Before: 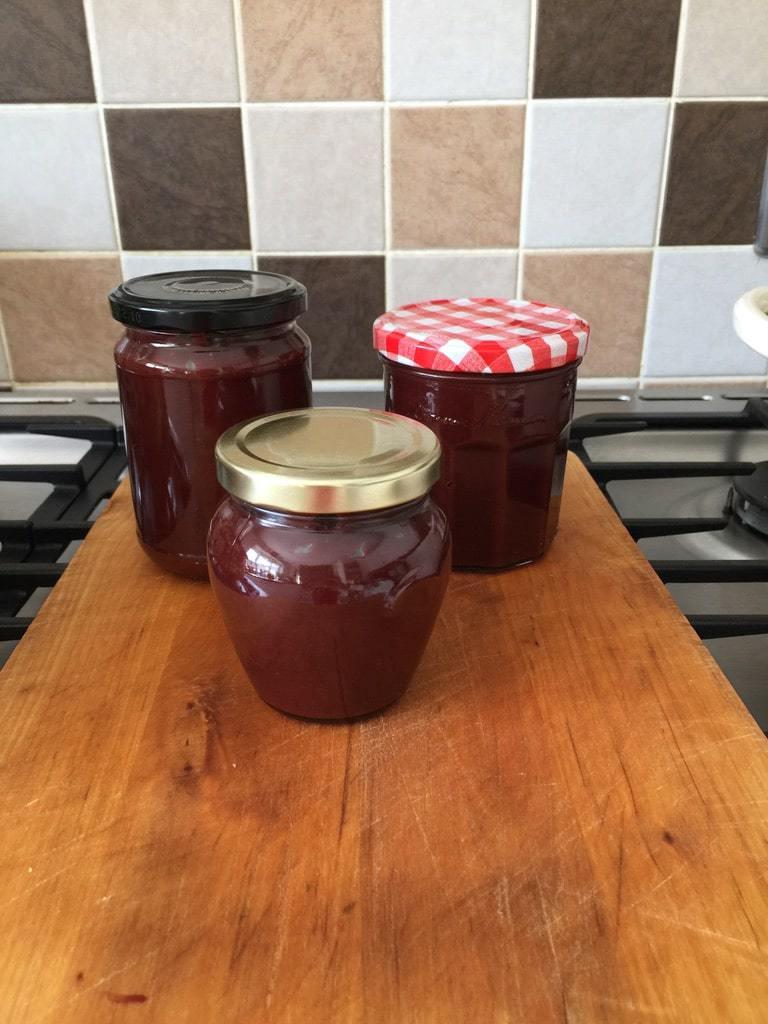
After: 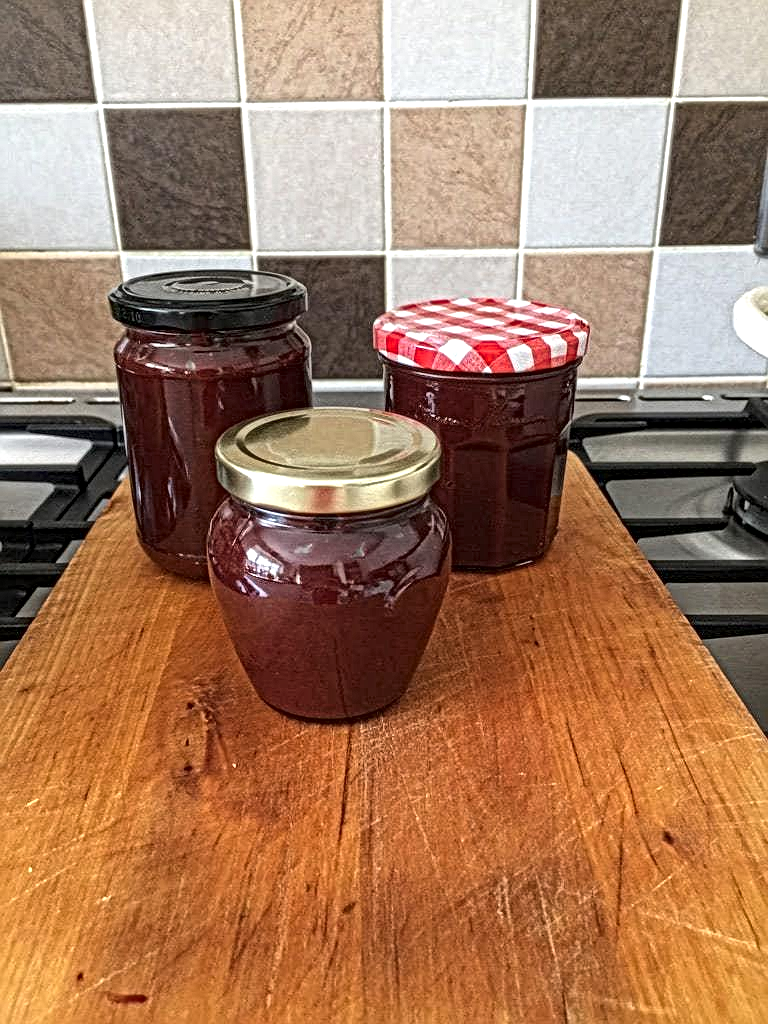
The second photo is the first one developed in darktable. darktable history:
local contrast: mode bilateral grid, contrast 20, coarseness 3, detail 299%, midtone range 0.2
exposure: exposure 0.125 EV, compensate highlight preservation false
